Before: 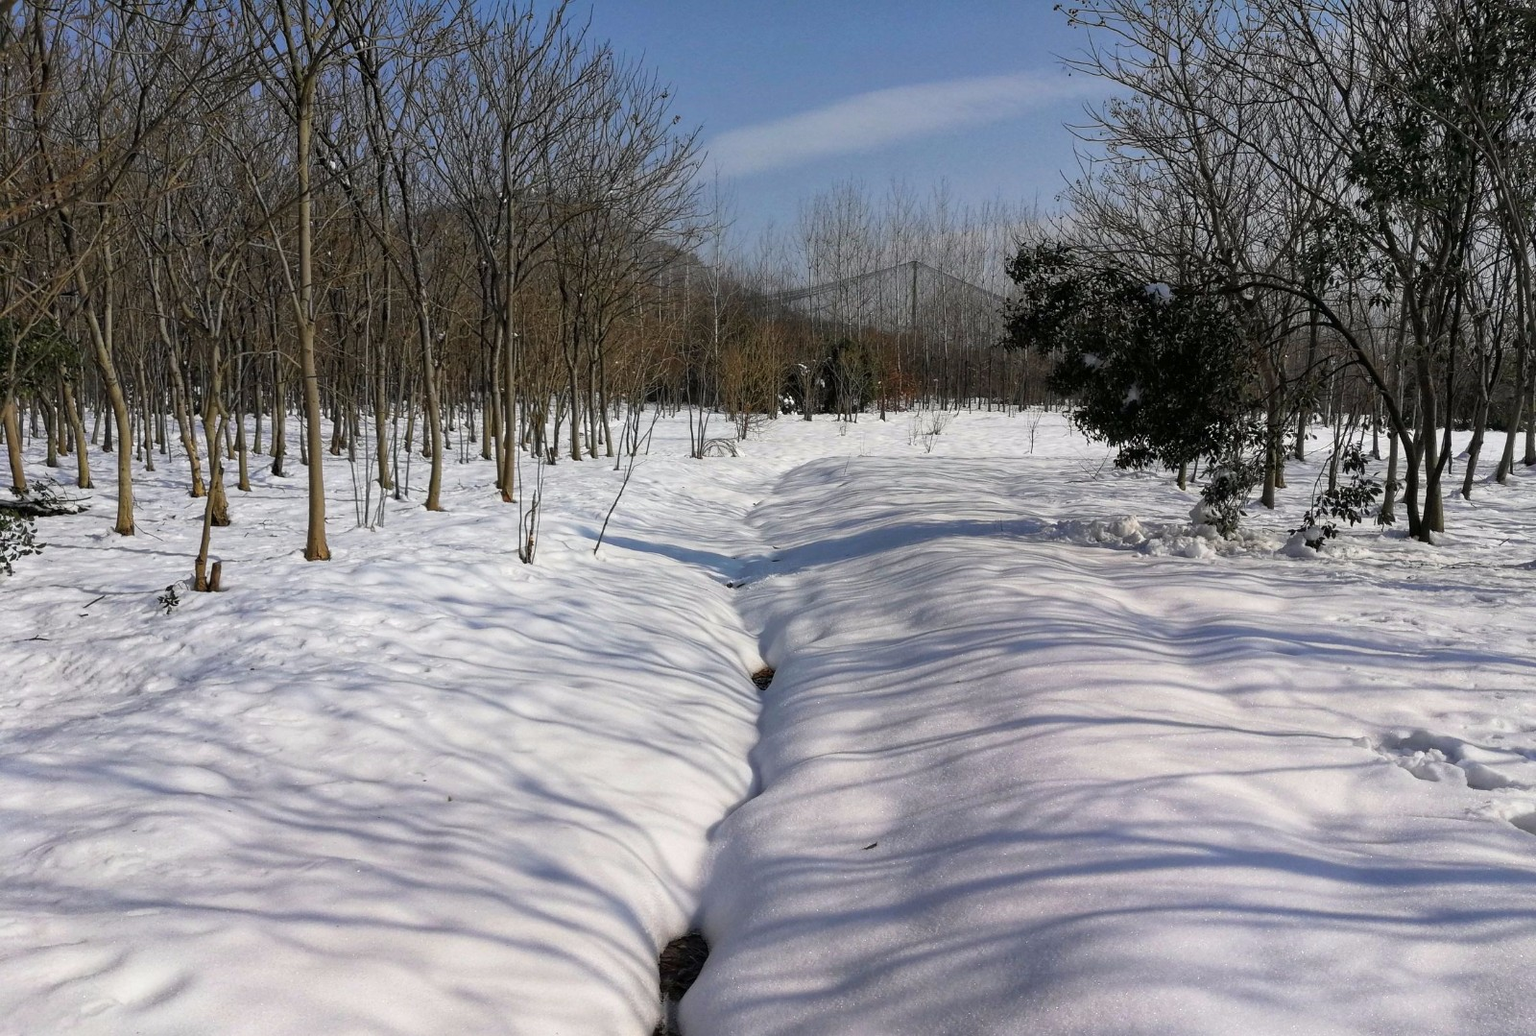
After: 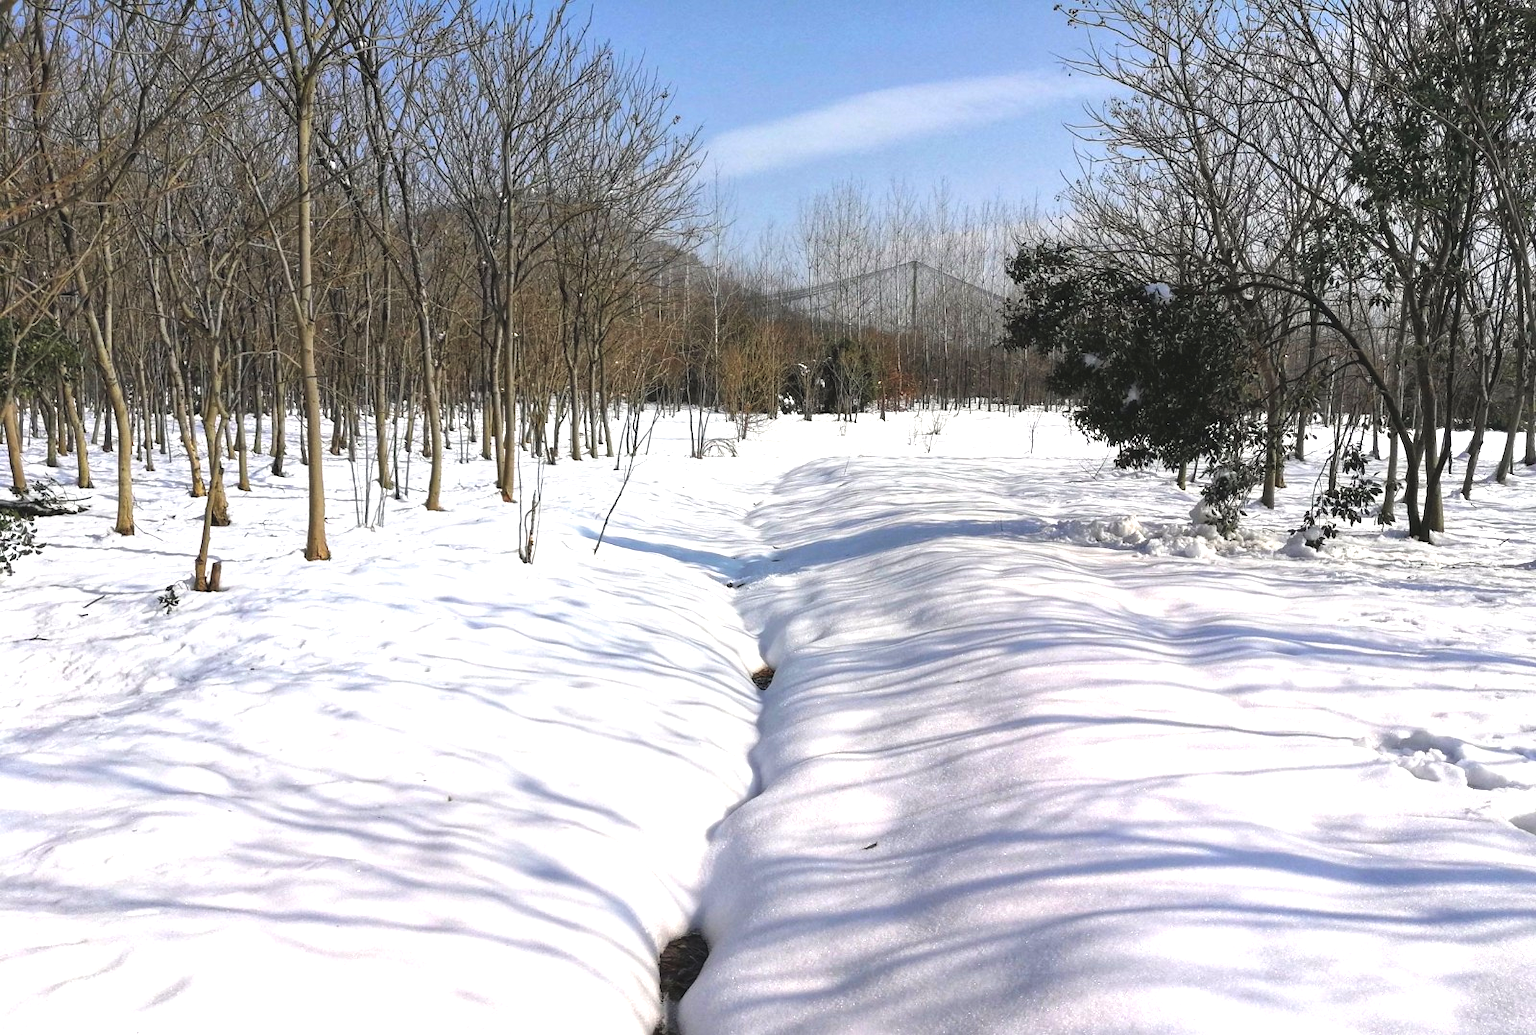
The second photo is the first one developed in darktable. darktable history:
exposure: black level correction -0.005, exposure 1.008 EV, compensate highlight preservation false
